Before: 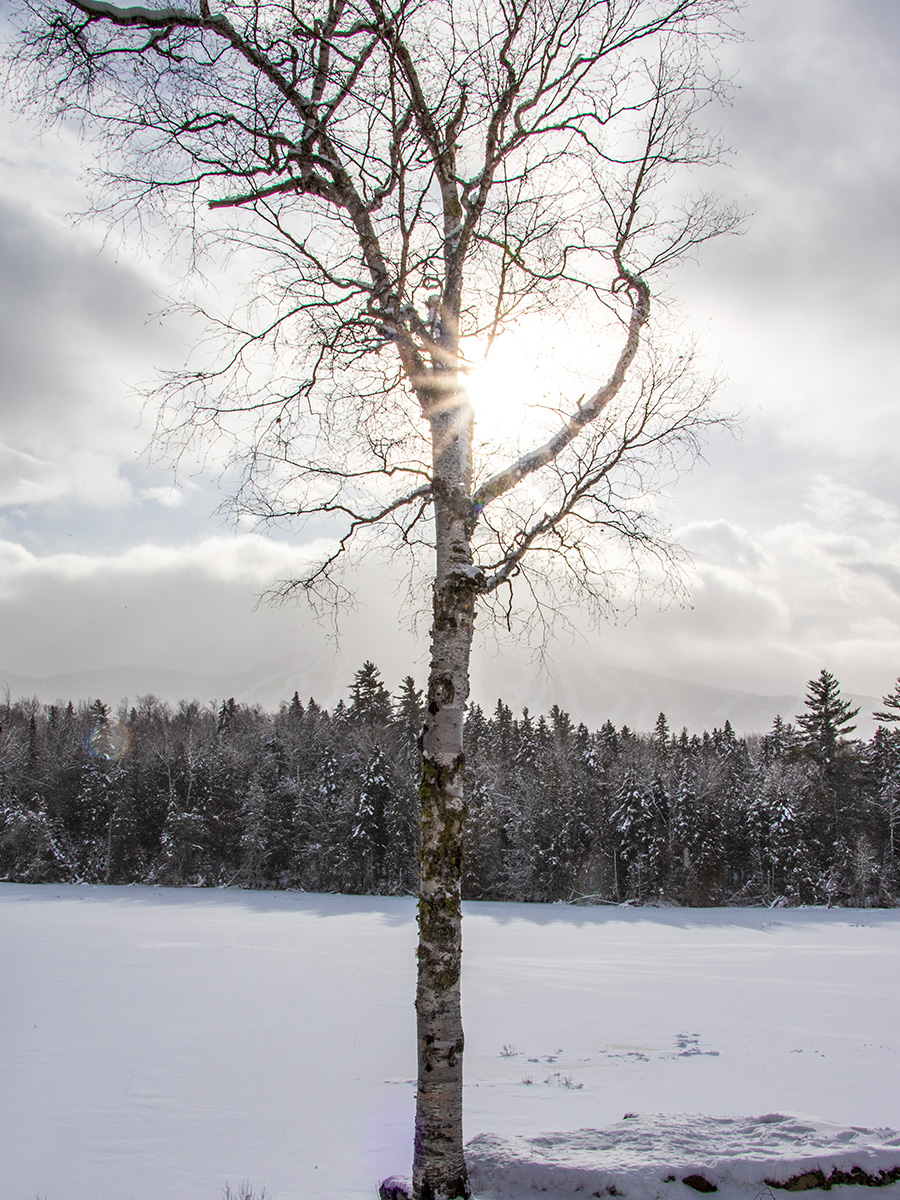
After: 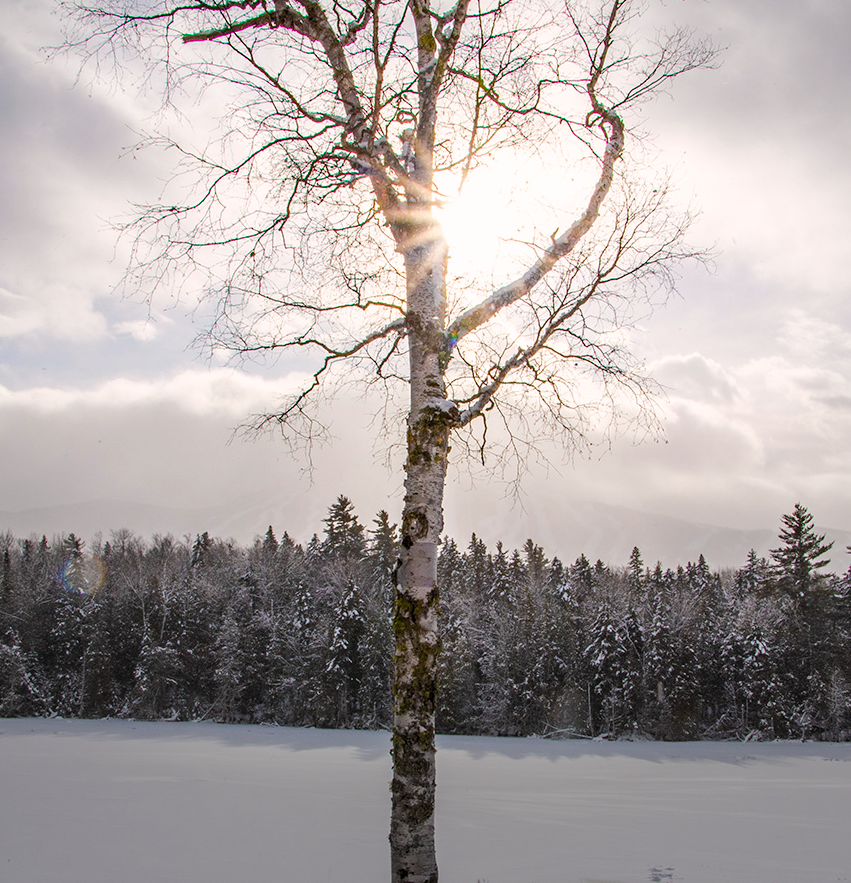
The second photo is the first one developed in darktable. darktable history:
color balance rgb: highlights gain › chroma 0.918%, highlights gain › hue 24.19°, linear chroma grading › global chroma 5.766%, perceptual saturation grading › global saturation 20%, perceptual saturation grading › highlights -25.195%, perceptual saturation grading › shadows 50.002%, perceptual brilliance grading › mid-tones 10.929%, perceptual brilliance grading › shadows 14.347%, global vibrance 20%
vignetting: fall-off start 98.48%, fall-off radius 101.17%, center (-0.052, -0.353), width/height ratio 1.424, unbound false
crop and rotate: left 2.997%, top 13.836%, right 2.394%, bottom 12.579%
